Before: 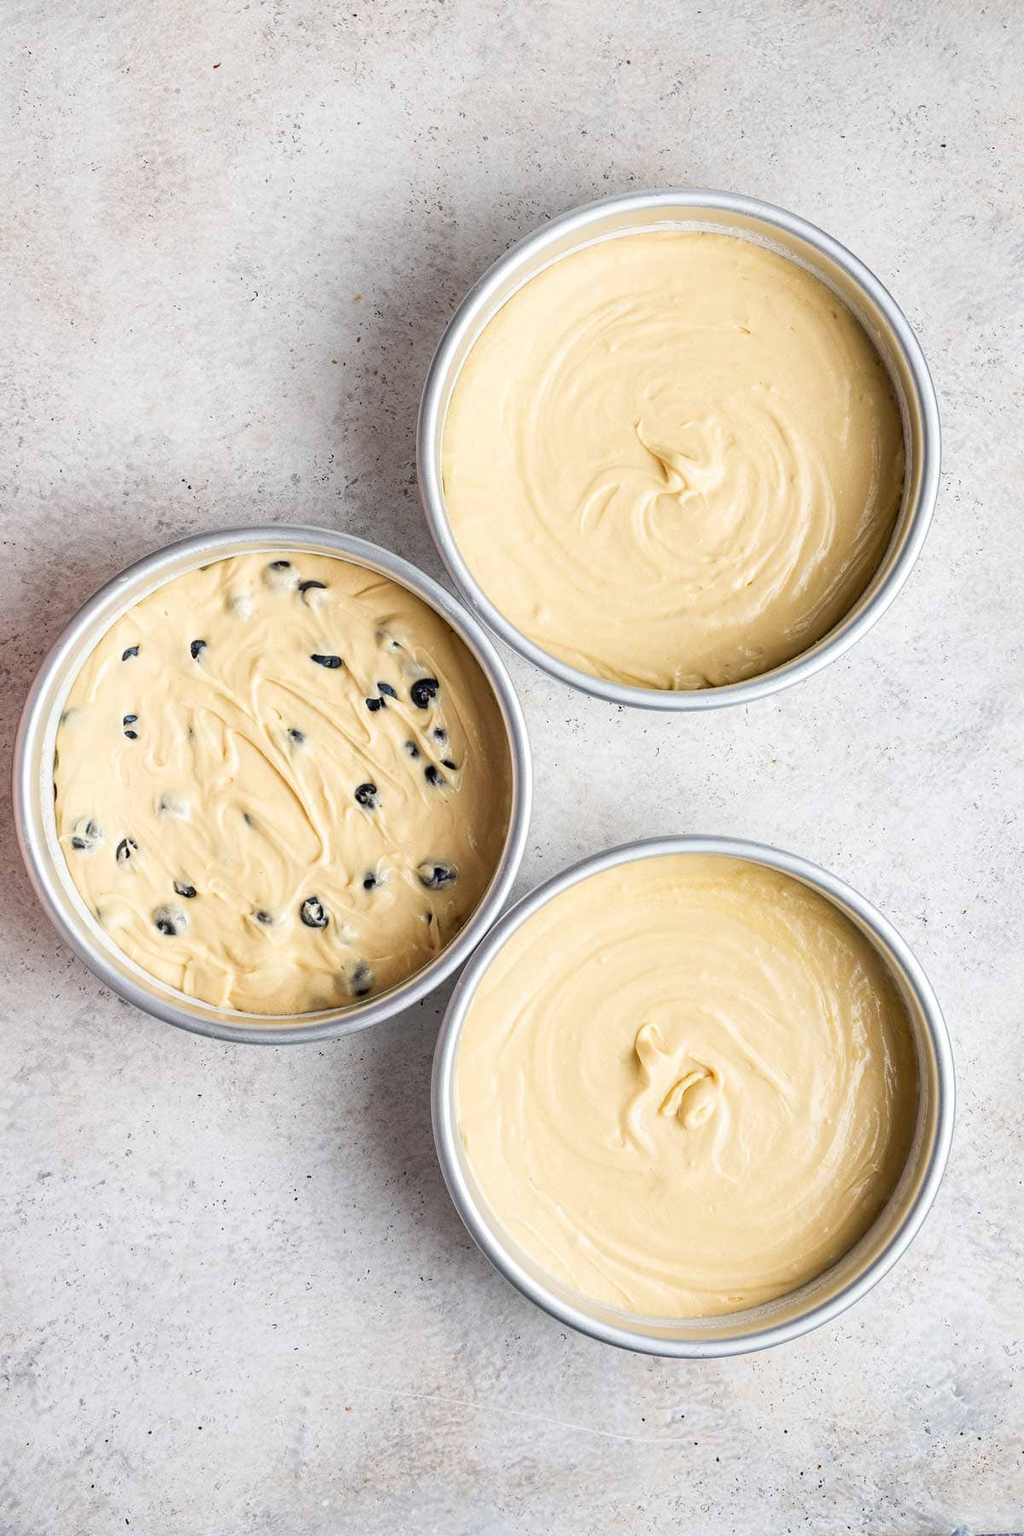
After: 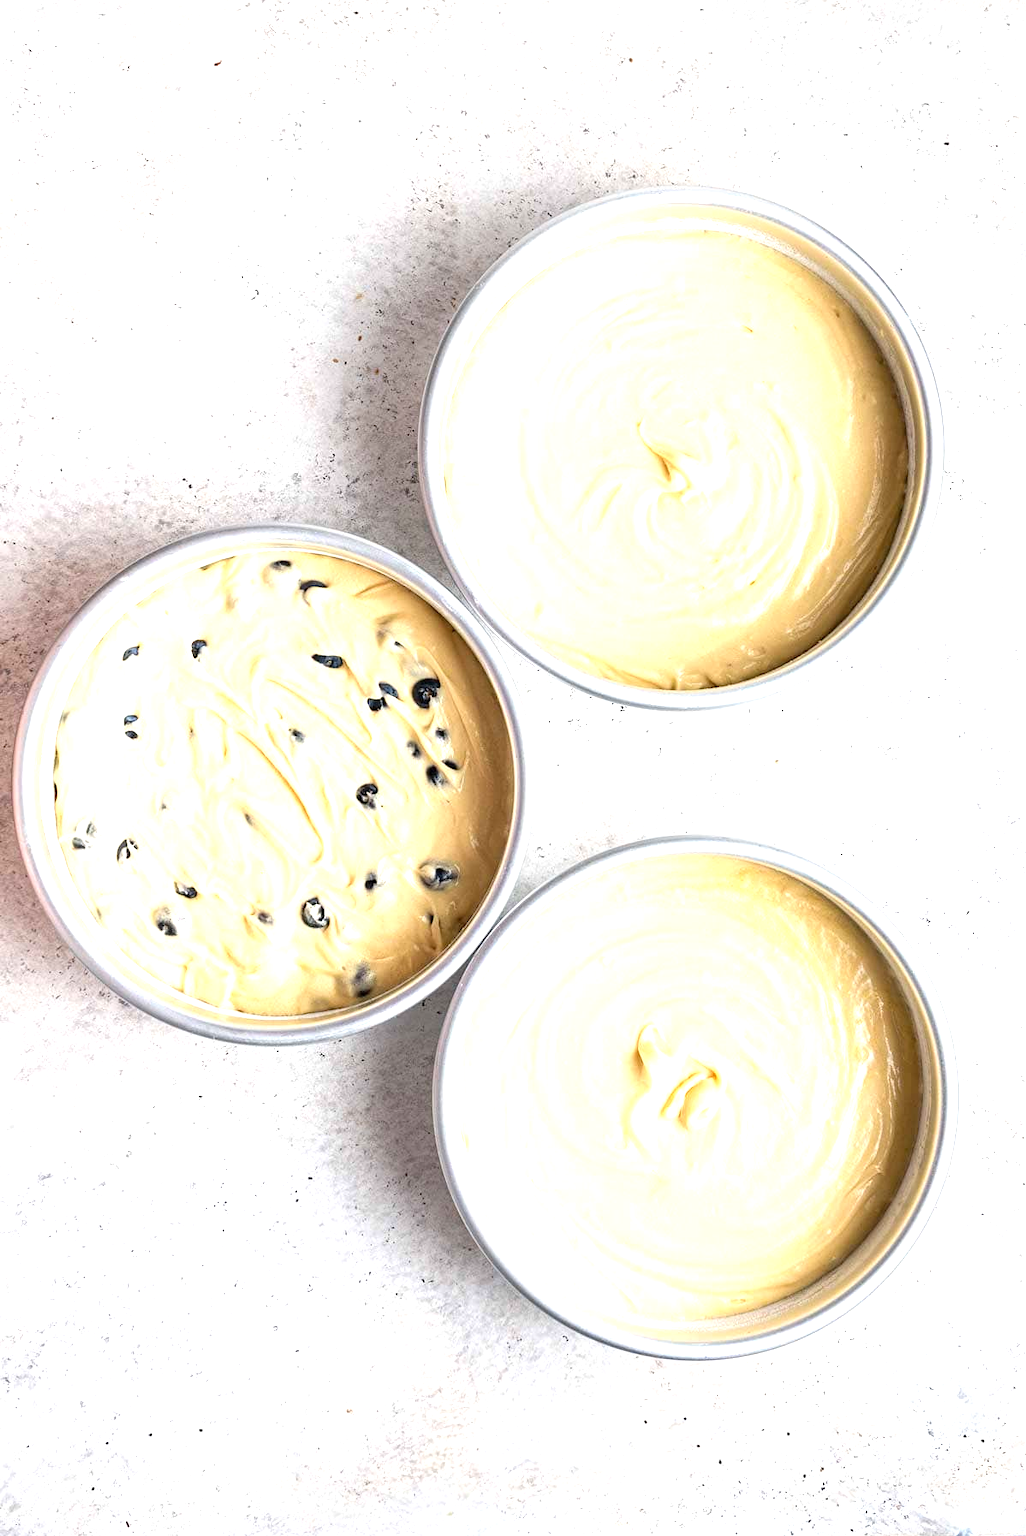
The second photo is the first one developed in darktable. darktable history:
exposure: black level correction 0, exposure 0.896 EV, compensate exposure bias true, compensate highlight preservation false
crop: top 0.168%, bottom 0.16%
